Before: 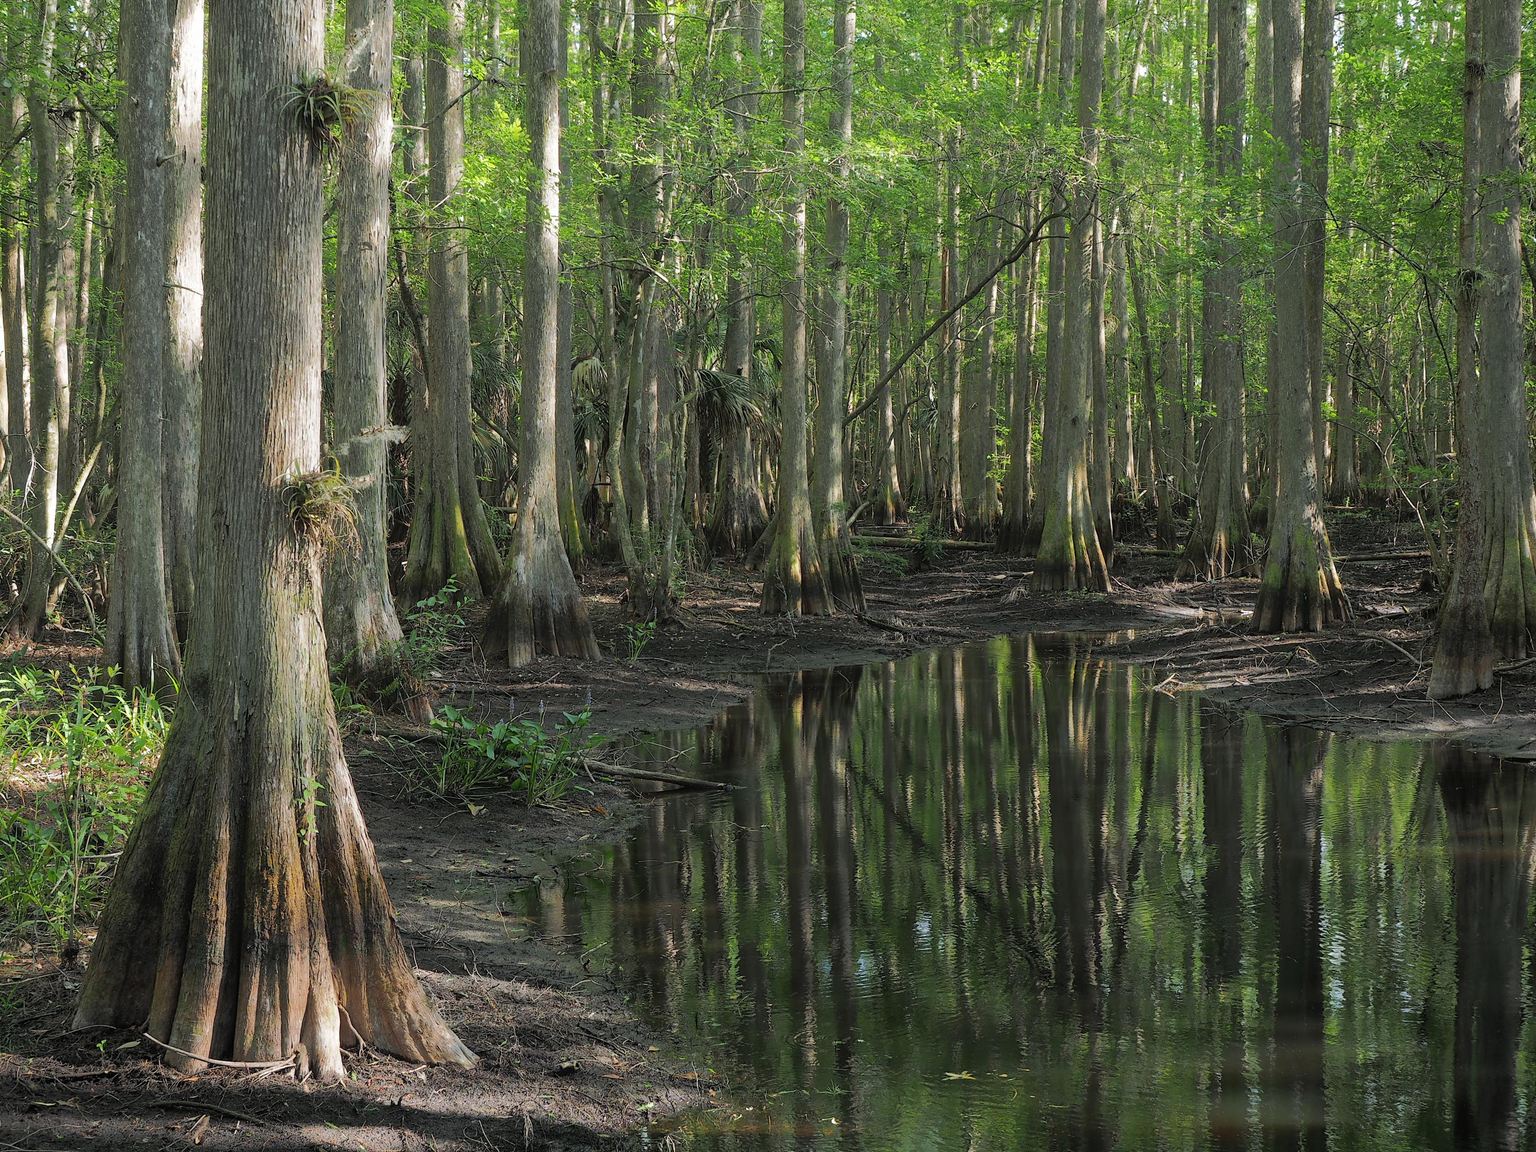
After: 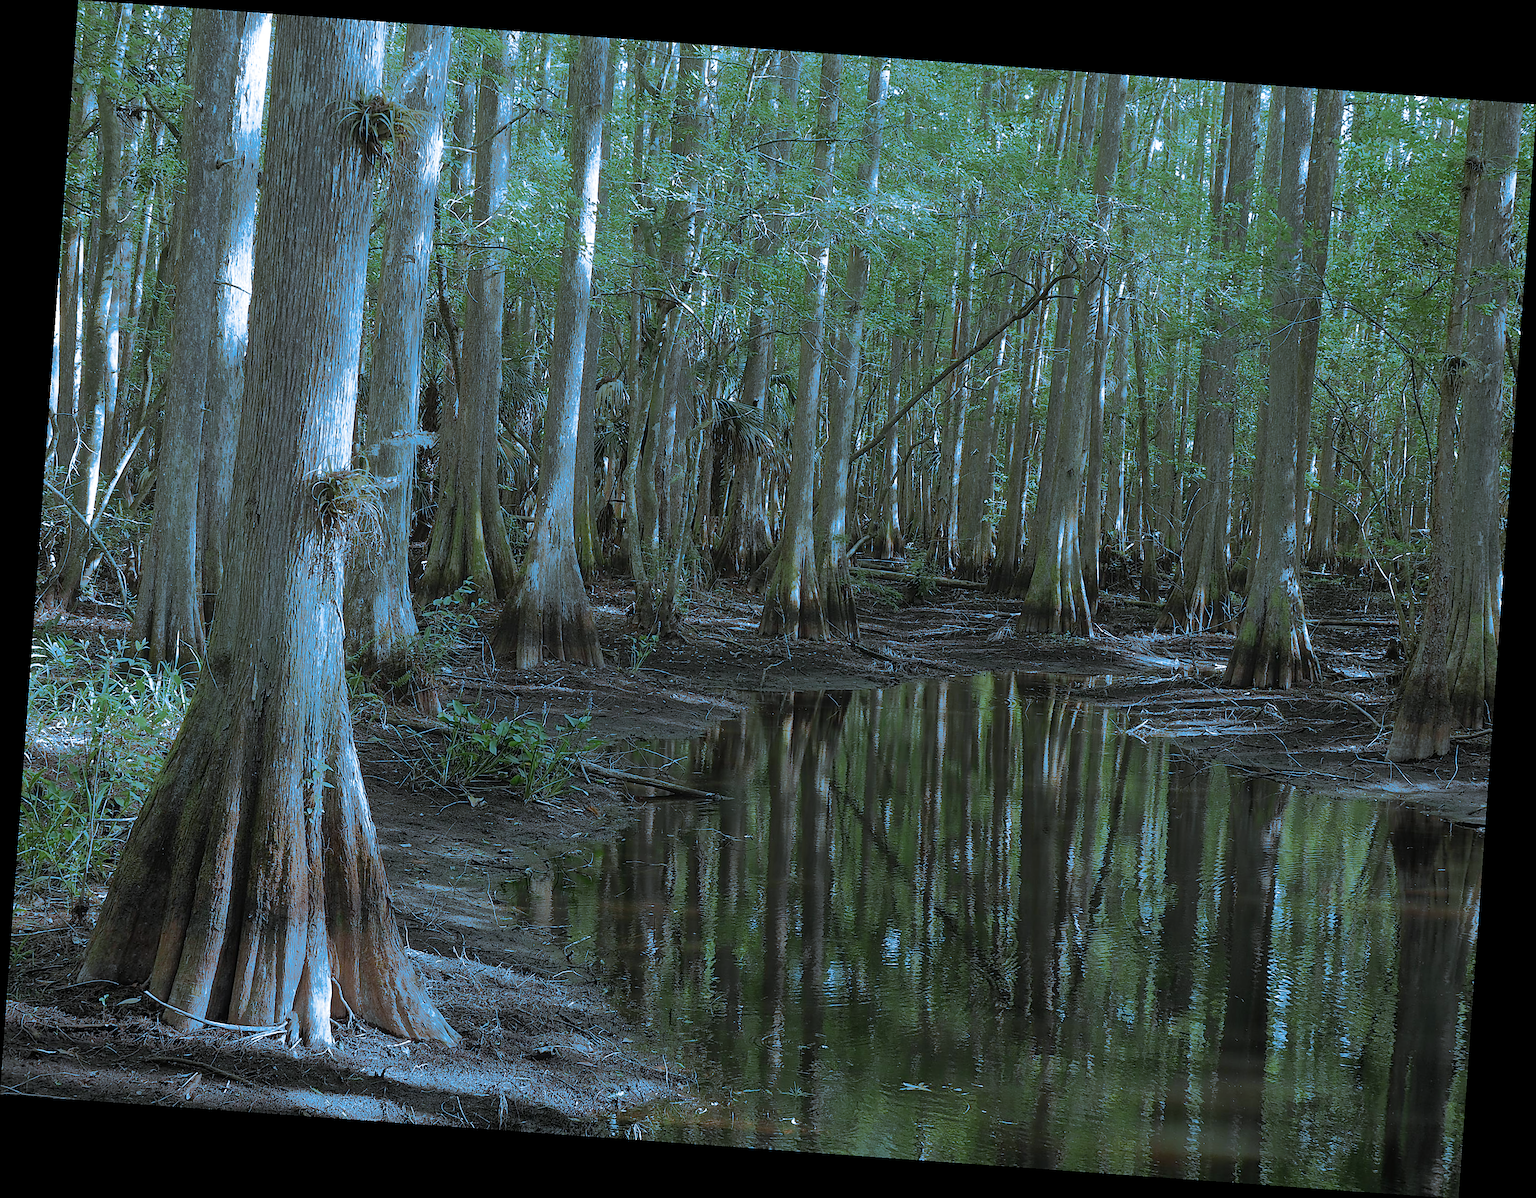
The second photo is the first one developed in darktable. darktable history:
sharpen: on, module defaults
white balance: red 0.967, blue 1.049
split-toning: shadows › hue 220°, shadows › saturation 0.64, highlights › hue 220°, highlights › saturation 0.64, balance 0, compress 5.22%
rotate and perspective: rotation 4.1°, automatic cropping off
